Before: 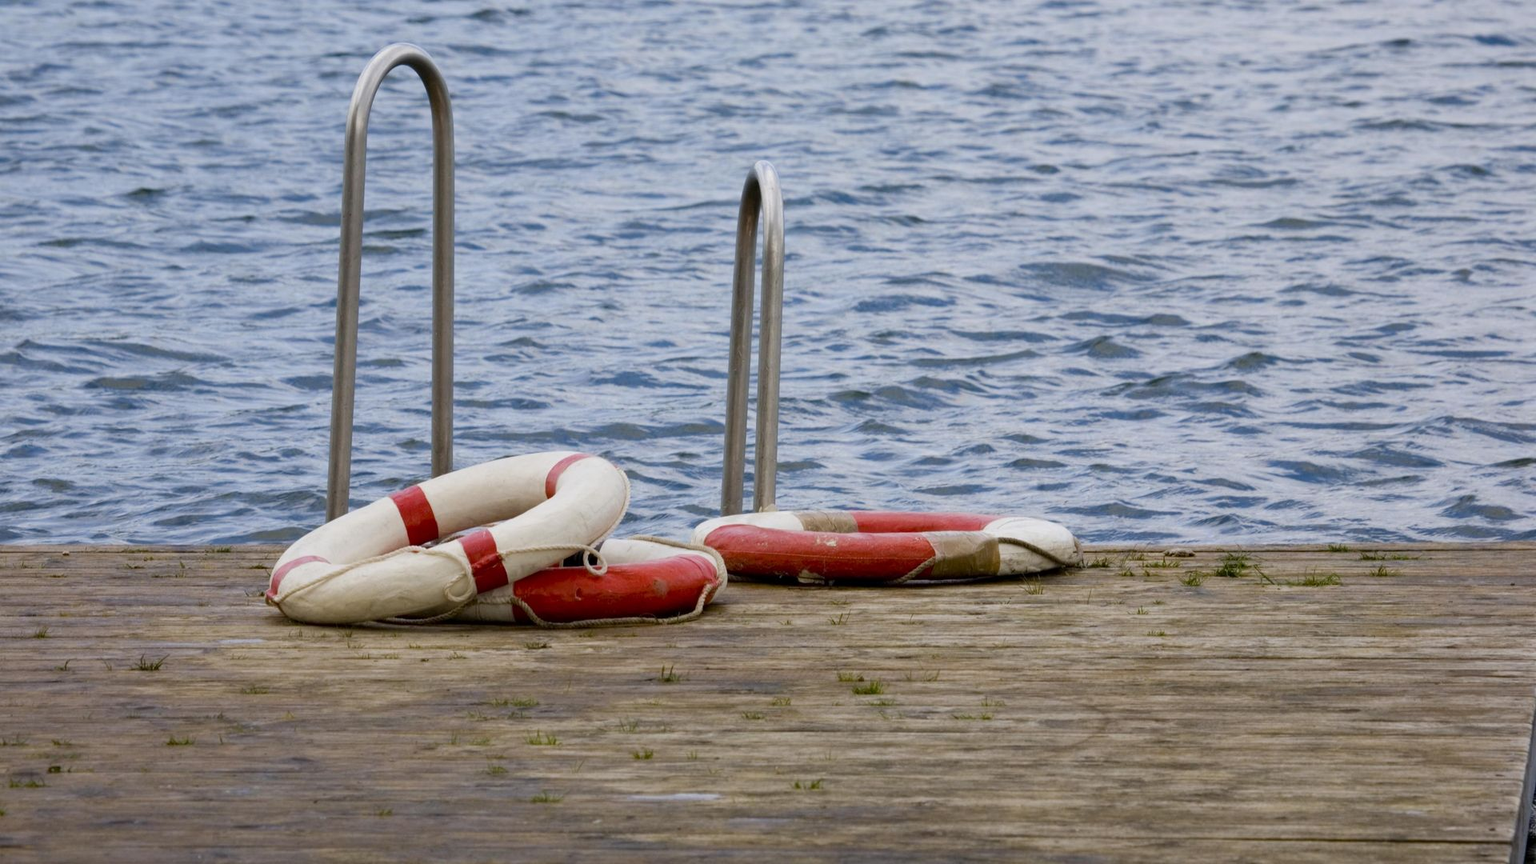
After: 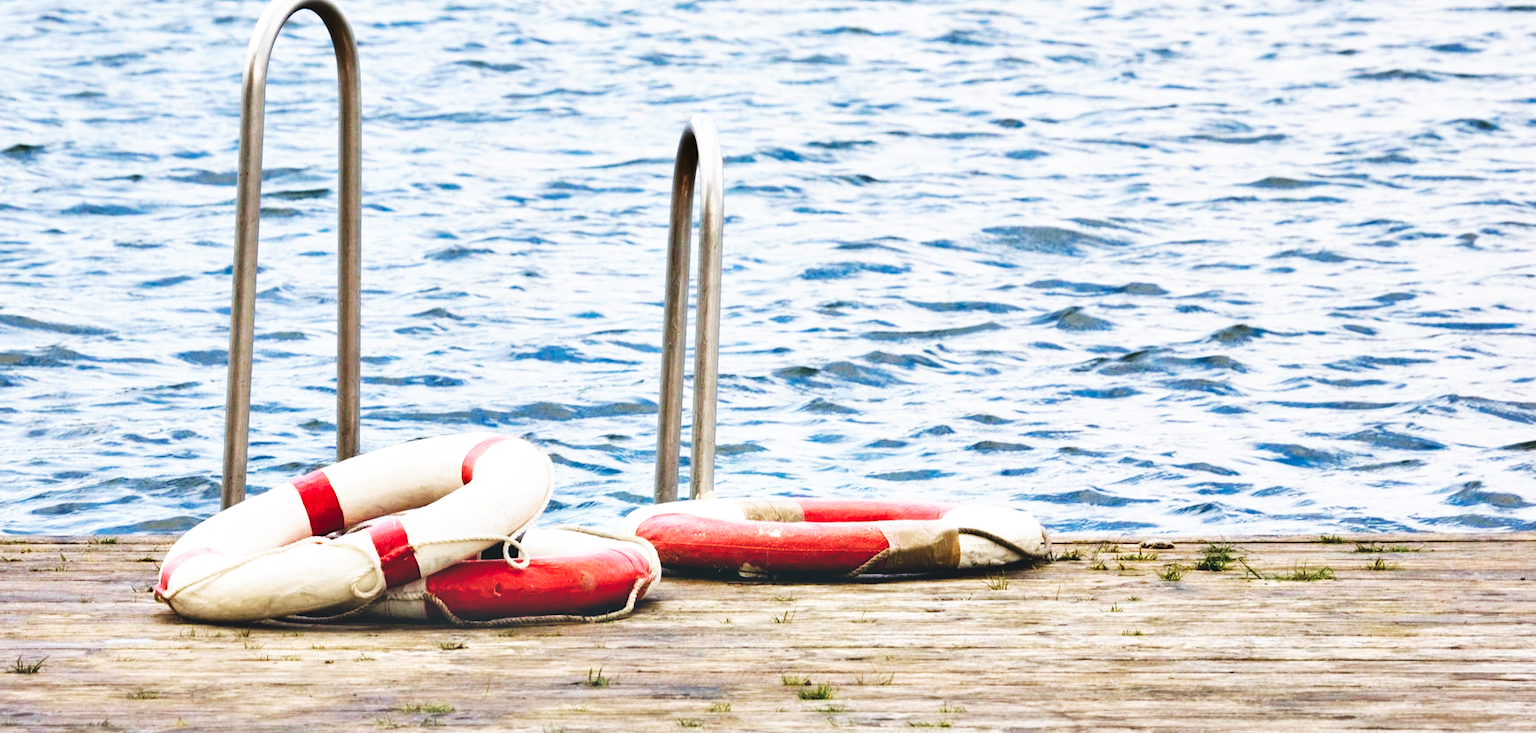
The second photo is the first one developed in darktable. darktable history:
crop: left 8.155%, top 6.611%, bottom 15.385%
base curve: curves: ch0 [(0, 0) (0.007, 0.004) (0.027, 0.03) (0.046, 0.07) (0.207, 0.54) (0.442, 0.872) (0.673, 0.972) (1, 1)], preserve colors none
exposure: black level correction -0.062, exposure -0.05 EV, compensate highlight preservation false
contrast equalizer: octaves 7, y [[0.627 ×6], [0.563 ×6], [0 ×6], [0 ×6], [0 ×6]]
